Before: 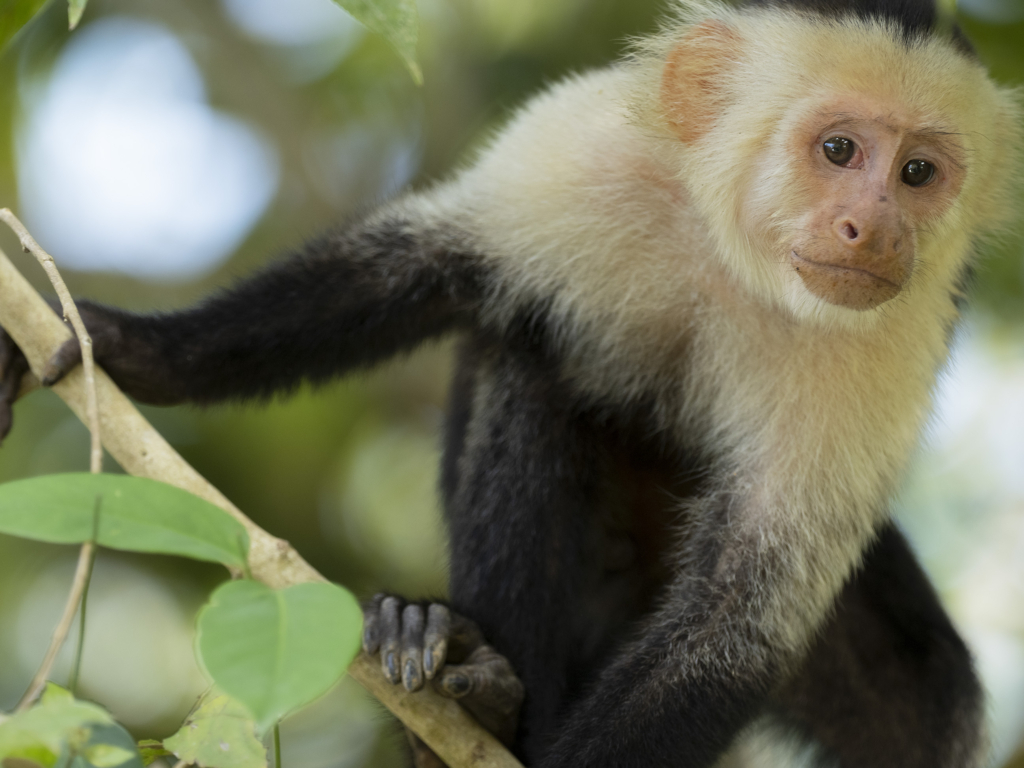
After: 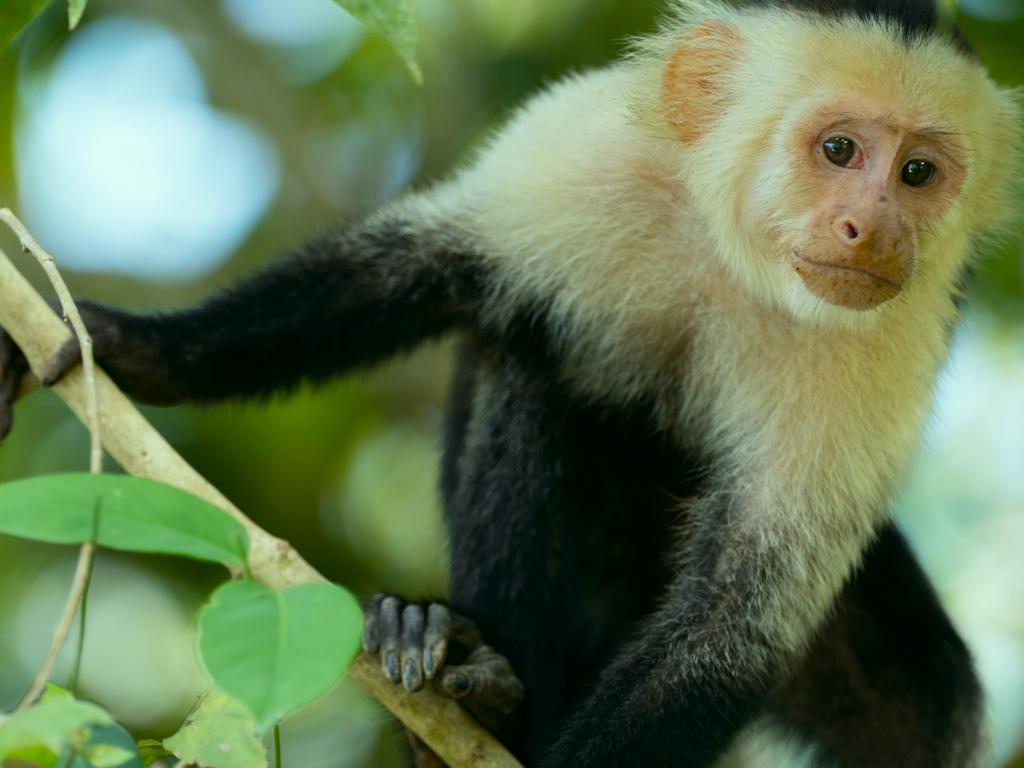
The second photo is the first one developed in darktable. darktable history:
color balance rgb: linear chroma grading › shadows -8%, linear chroma grading › global chroma 10%, perceptual saturation grading › global saturation 2%, perceptual saturation grading › highlights -2%, perceptual saturation grading › mid-tones 4%, perceptual saturation grading › shadows 8%, perceptual brilliance grading › global brilliance 2%, perceptual brilliance grading › highlights -4%, global vibrance 16%, saturation formula JzAzBz (2021)
tone equalizer: on, module defaults
color correction: highlights a* -7.33, highlights b* 1.26, shadows a* -3.55, saturation 1.4
contrast brightness saturation: contrast 0.1, saturation -0.36
